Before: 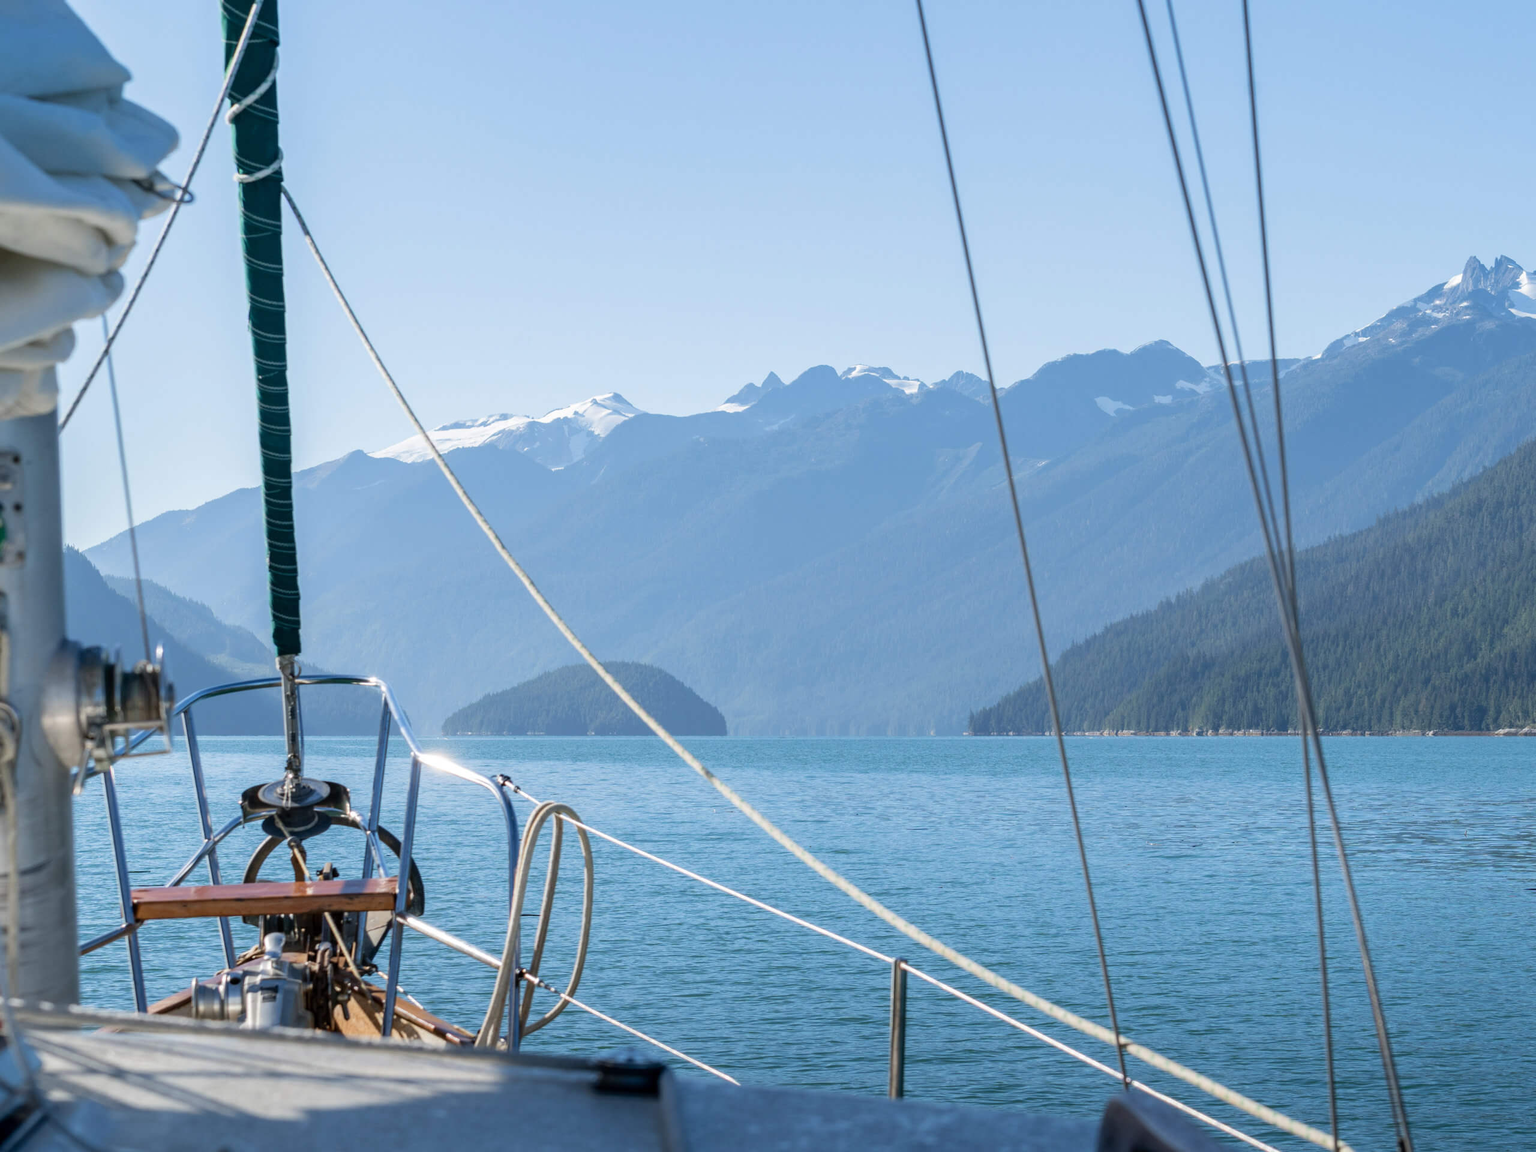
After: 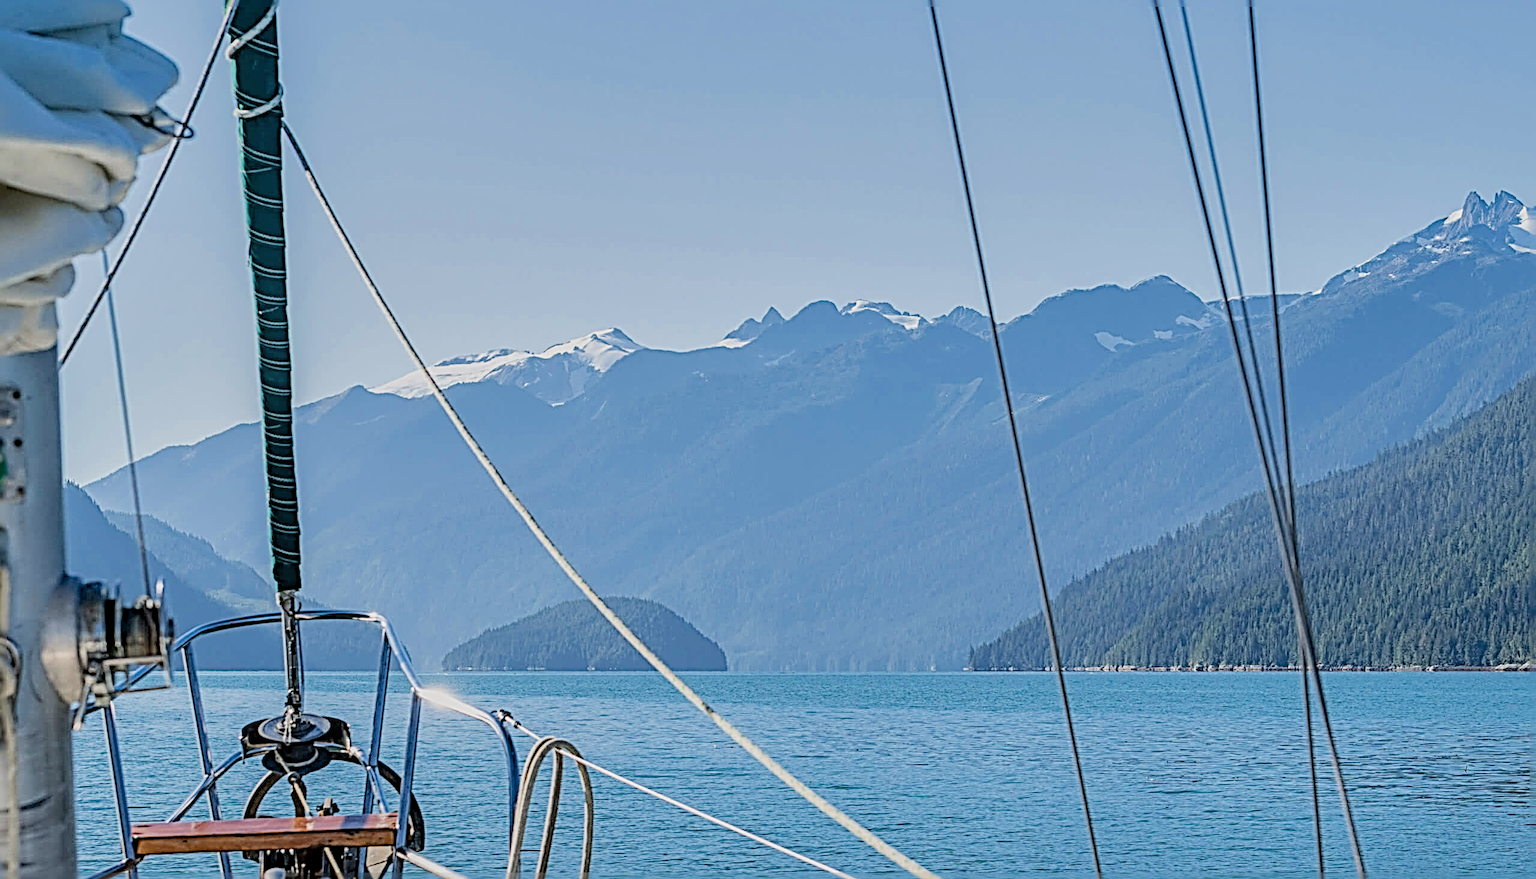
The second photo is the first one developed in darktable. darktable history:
exposure: exposure 0.401 EV, compensate highlight preservation false
sharpen: radius 4.003, amount 1.988
shadows and highlights: shadows 10.49, white point adjustment 0.962, highlights -39.55
crop: top 5.629%, bottom 18.056%
local contrast: on, module defaults
filmic rgb: black relative exposure -7.28 EV, white relative exposure 5.08 EV, hardness 3.21, preserve chrominance max RGB, color science v6 (2022), iterations of high-quality reconstruction 0, contrast in shadows safe, contrast in highlights safe
haze removal: compatibility mode true, adaptive false
